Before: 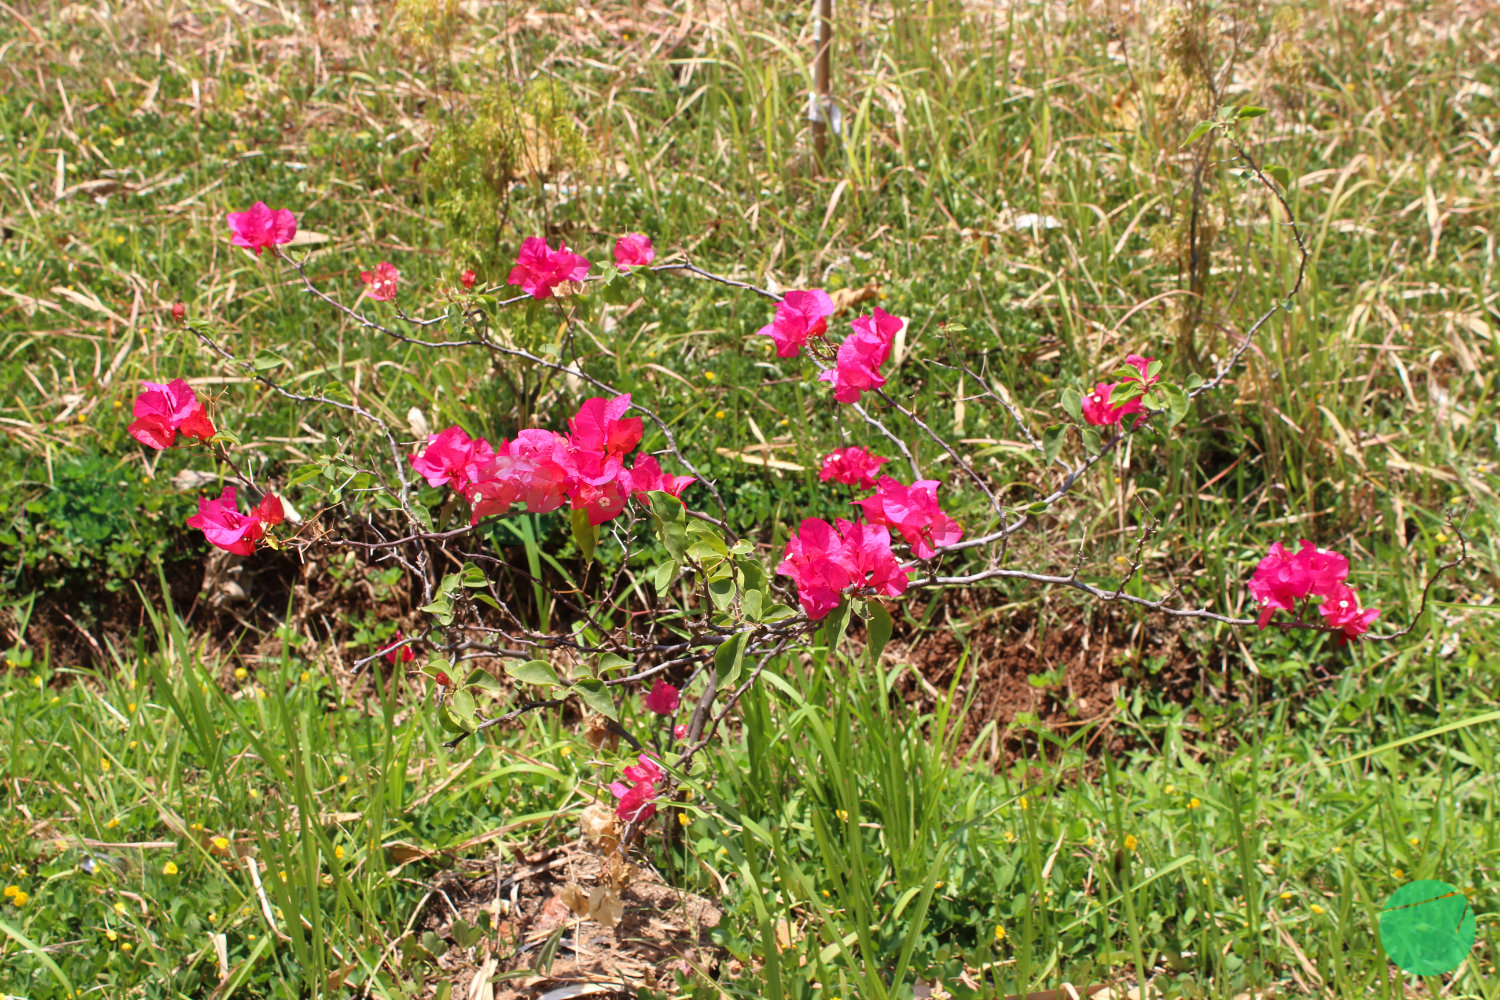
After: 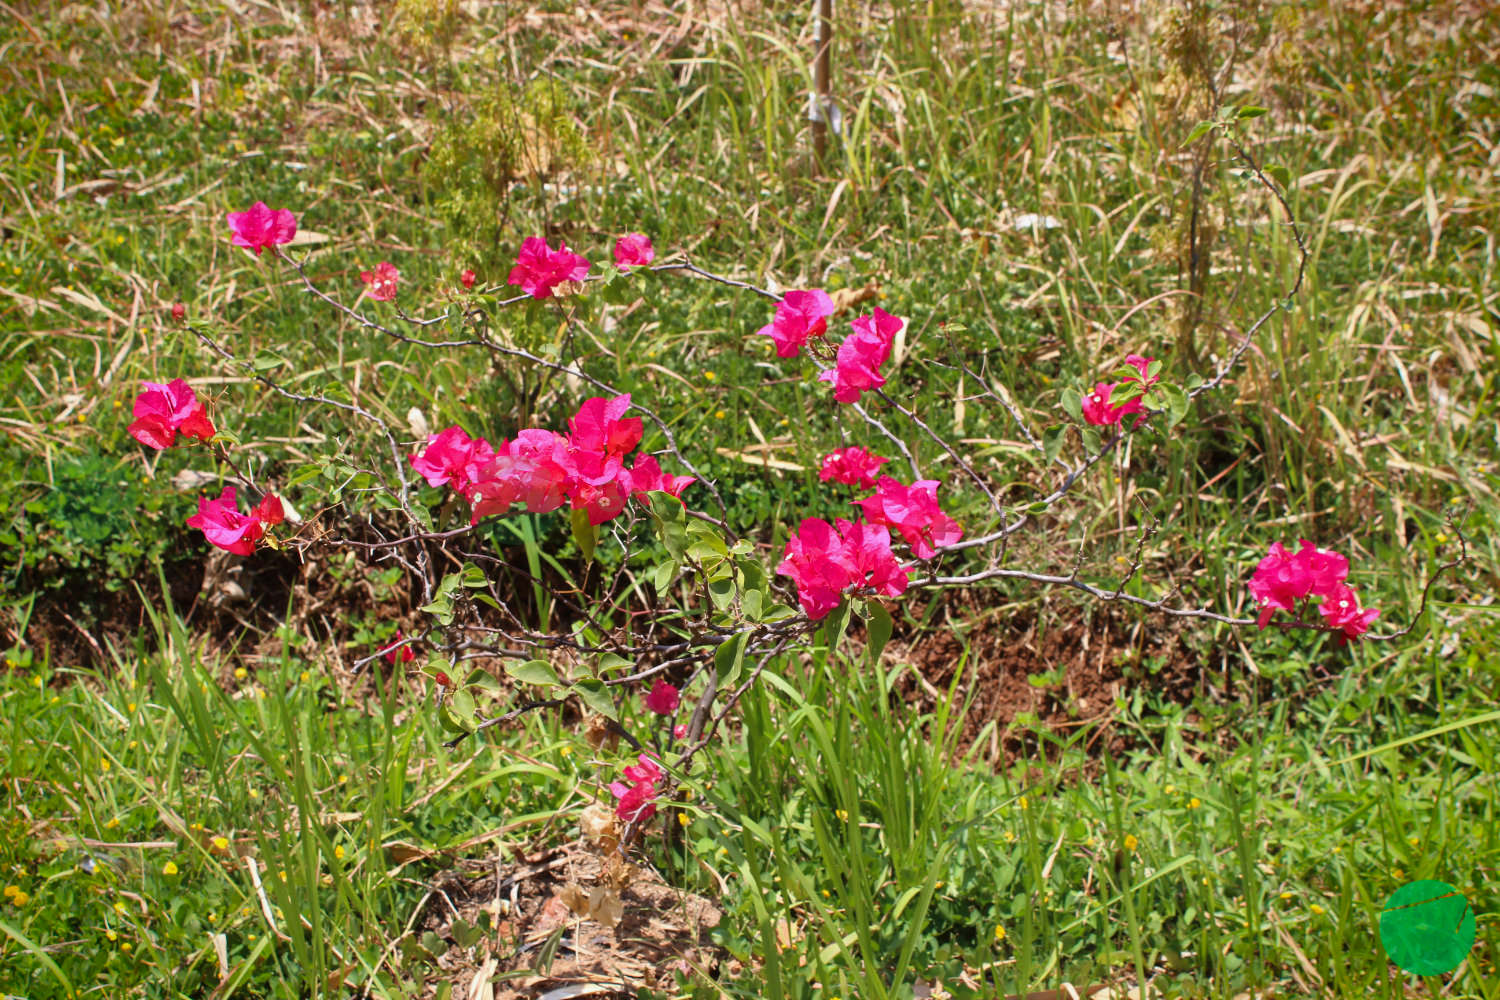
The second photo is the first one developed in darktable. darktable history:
shadows and highlights: white point adjustment -3.64, highlights -63.34, highlights color adjustment 42%, soften with gaussian
vignetting: fall-off start 88.53%, fall-off radius 44.2%, saturation 0.376, width/height ratio 1.161
